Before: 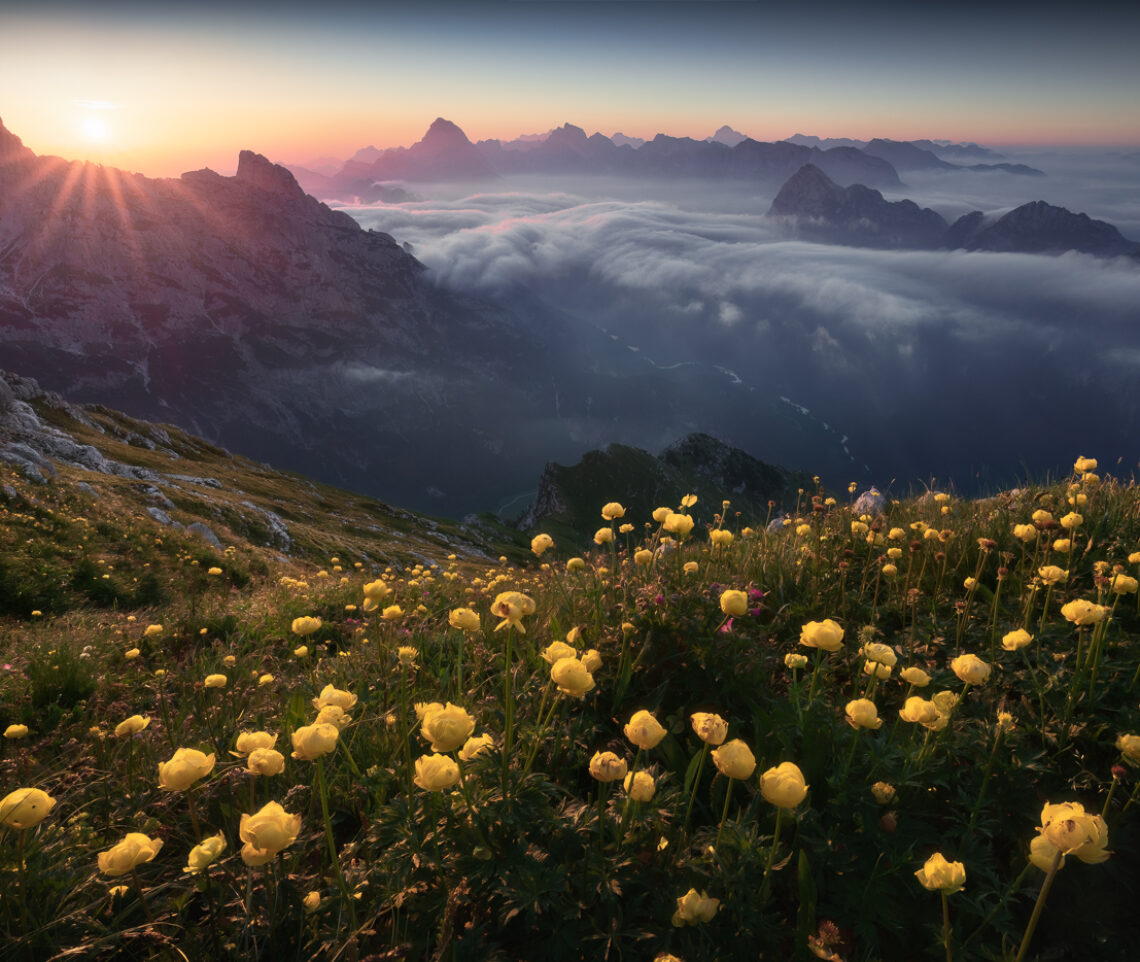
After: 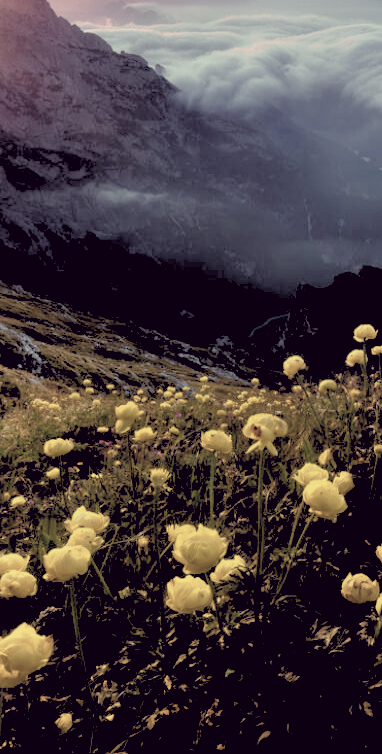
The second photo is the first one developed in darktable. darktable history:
exposure: black level correction 0.005, exposure 0.014 EV, compensate highlight preservation false
crop and rotate: left 21.77%, top 18.528%, right 44.676%, bottom 2.997%
color balance rgb: perceptual saturation grading › global saturation 35%, perceptual saturation grading › highlights -25%, perceptual saturation grading › shadows 25%, global vibrance 10%
rgb levels: levels [[0.027, 0.429, 0.996], [0, 0.5, 1], [0, 0.5, 1]]
color correction: highlights a* -20.17, highlights b* 20.27, shadows a* 20.03, shadows b* -20.46, saturation 0.43
